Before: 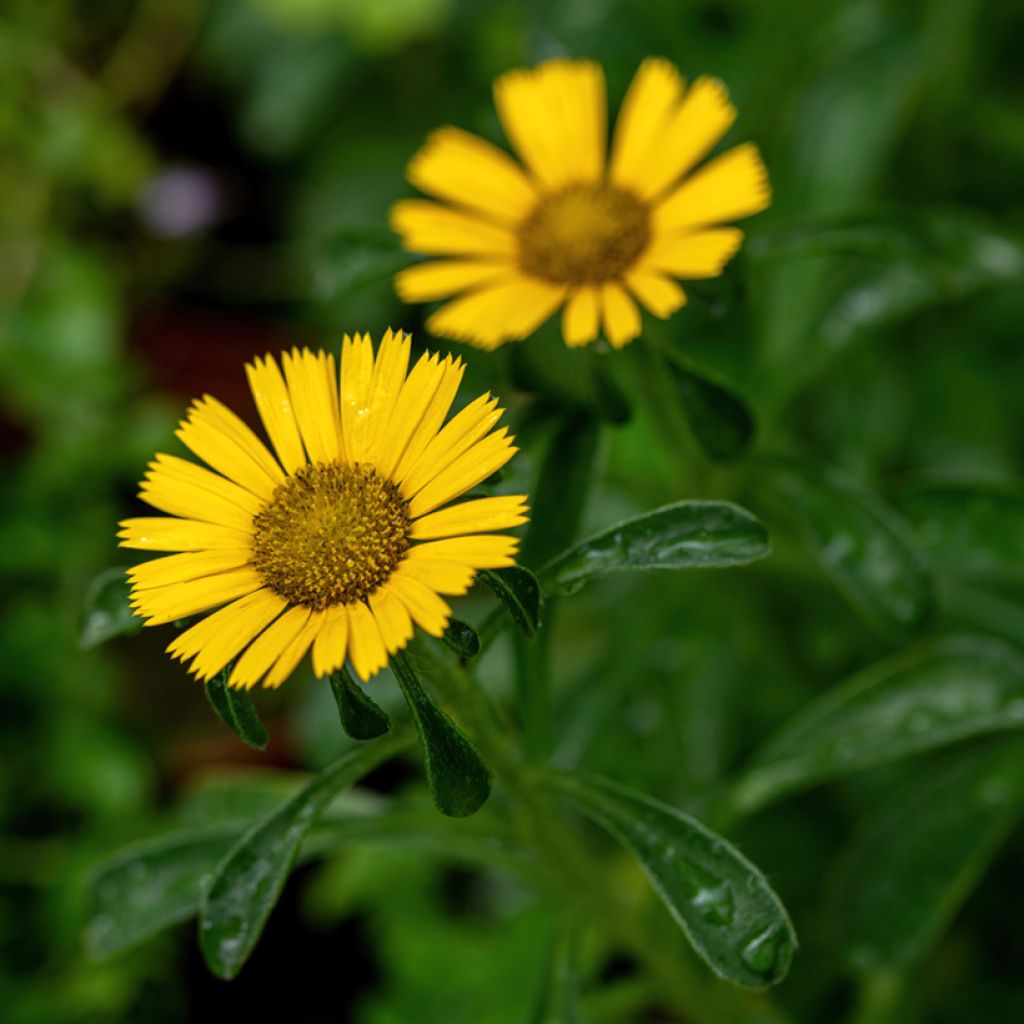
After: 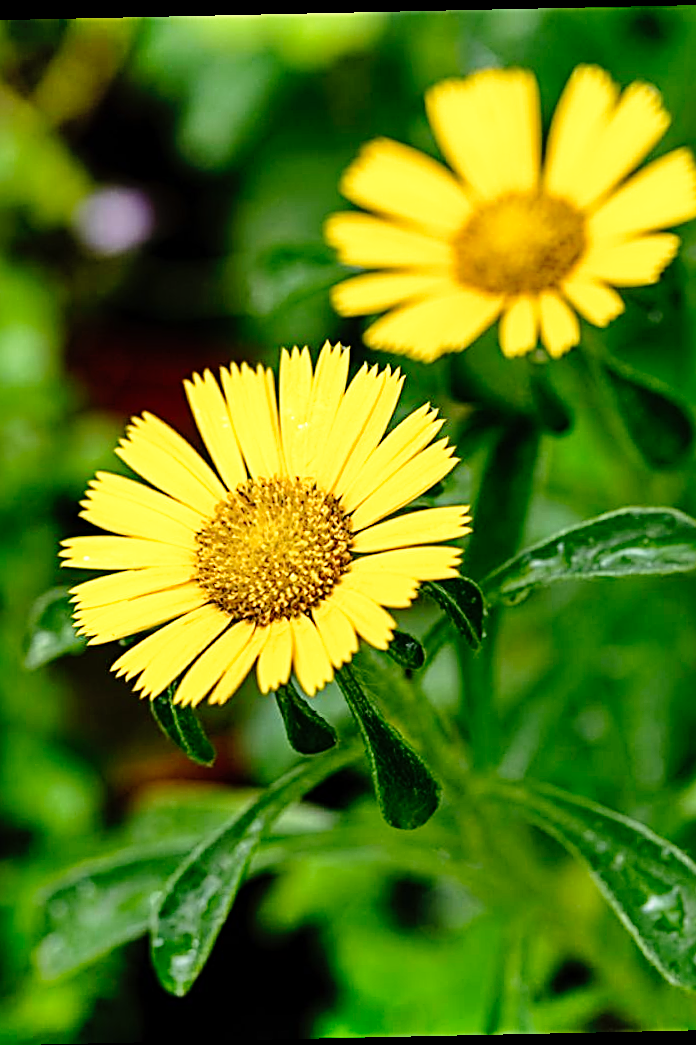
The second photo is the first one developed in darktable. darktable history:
shadows and highlights: highlights 70.7, soften with gaussian
sharpen: radius 2.817, amount 0.715
rotate and perspective: rotation -1.24°, automatic cropping off
base curve: curves: ch0 [(0, 0) (0.012, 0.01) (0.073, 0.168) (0.31, 0.711) (0.645, 0.957) (1, 1)], preserve colors none
crop and rotate: left 6.617%, right 26.717%
